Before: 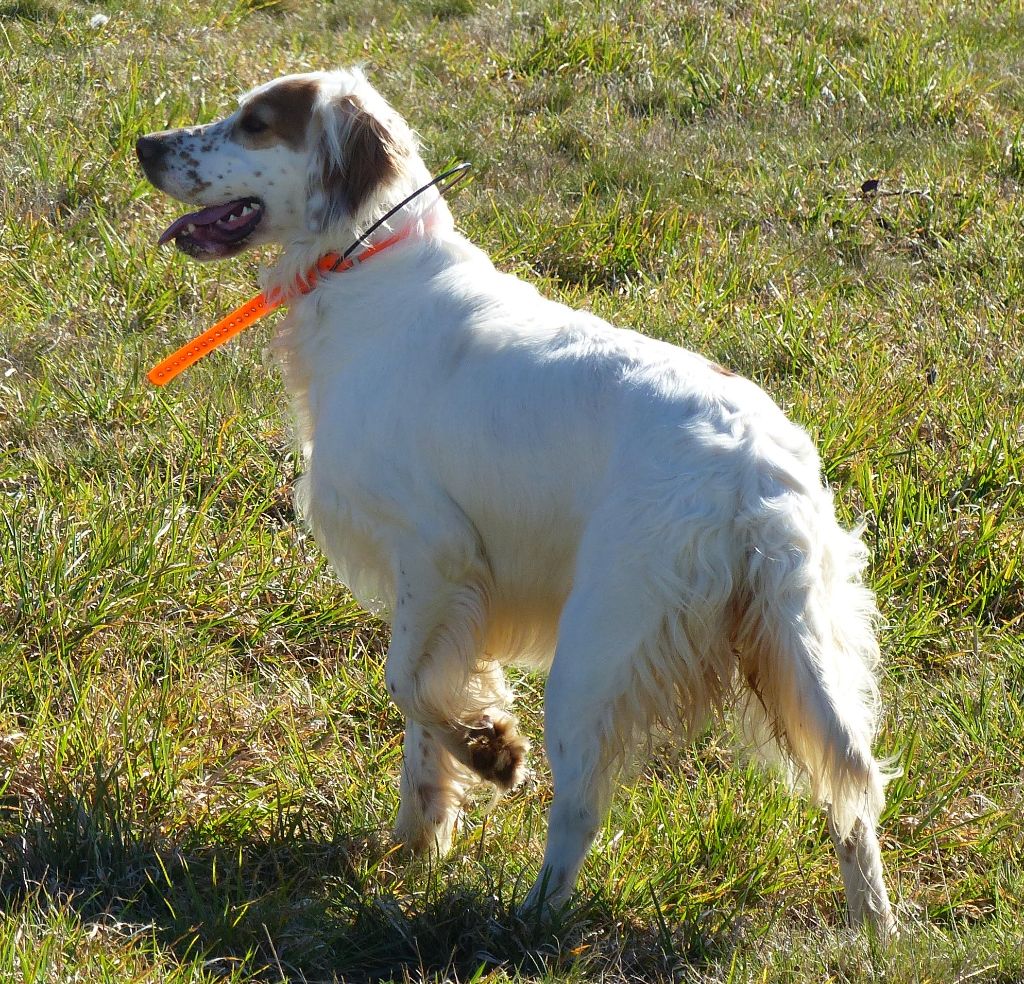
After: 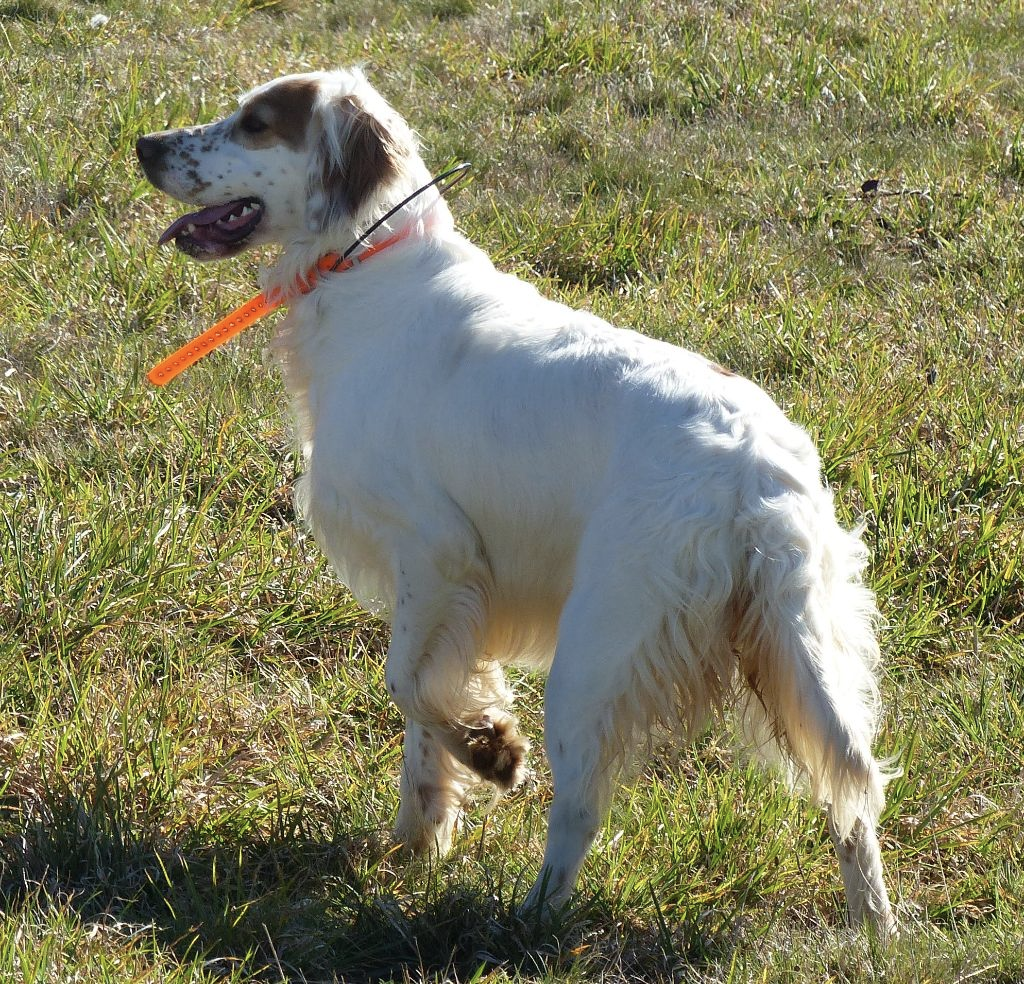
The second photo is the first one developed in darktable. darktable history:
contrast brightness saturation: saturation -0.175
